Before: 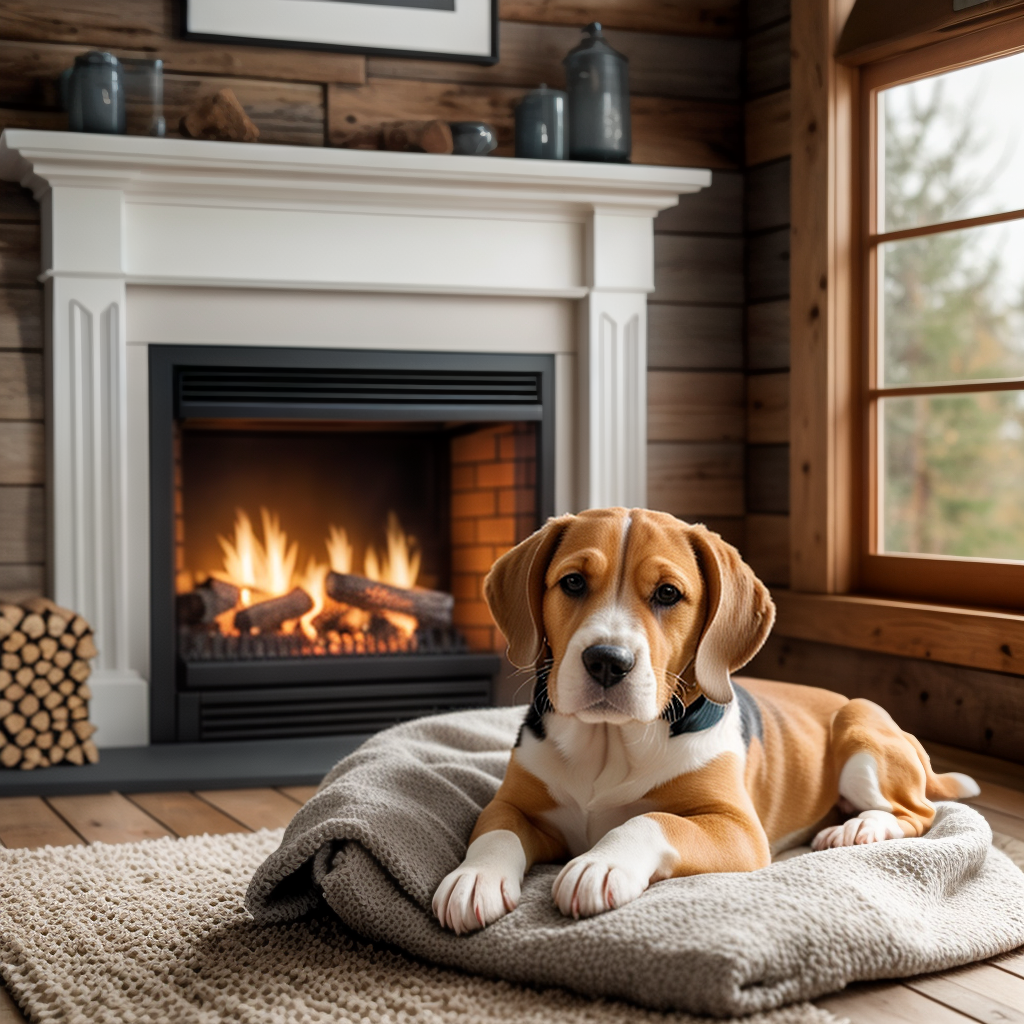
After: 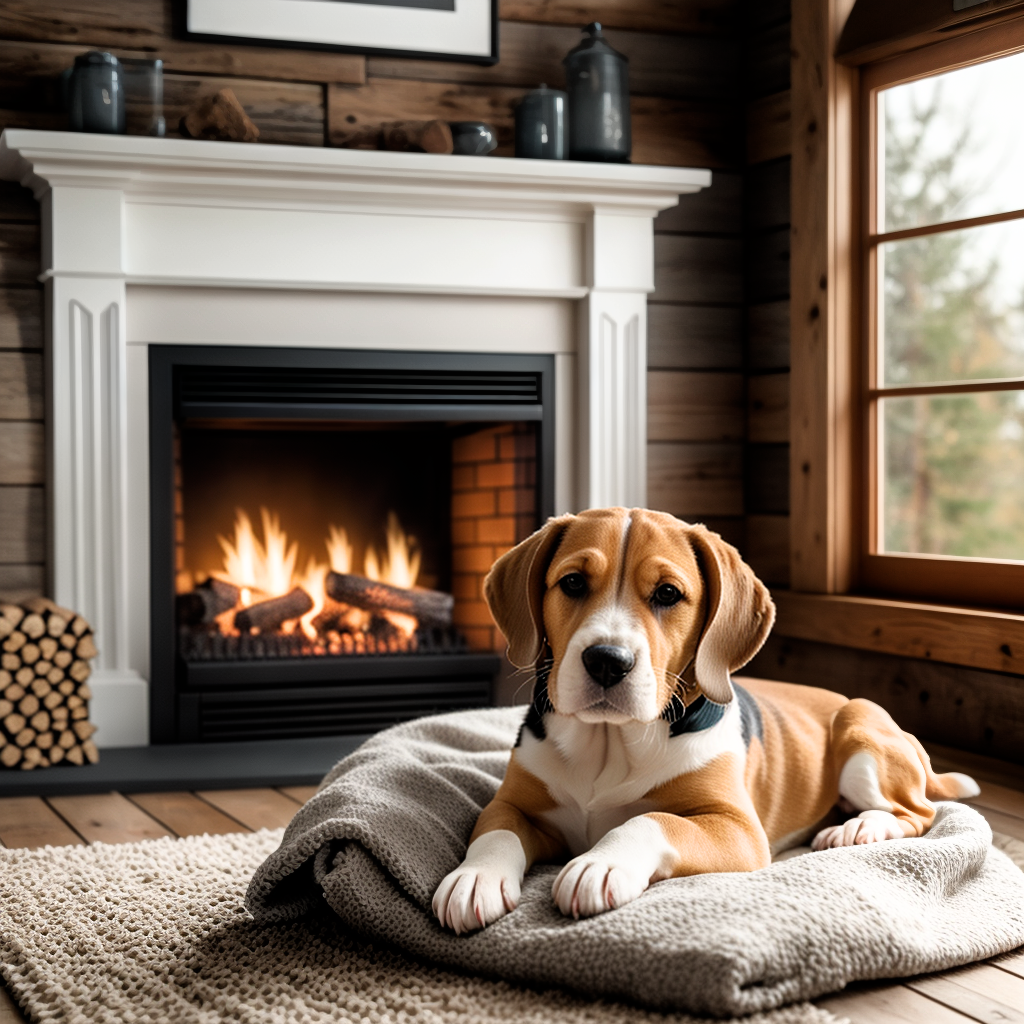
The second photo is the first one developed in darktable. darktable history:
color balance rgb: global vibrance 6.81%, saturation formula JzAzBz (2021)
filmic rgb: white relative exposure 2.45 EV, hardness 6.33
